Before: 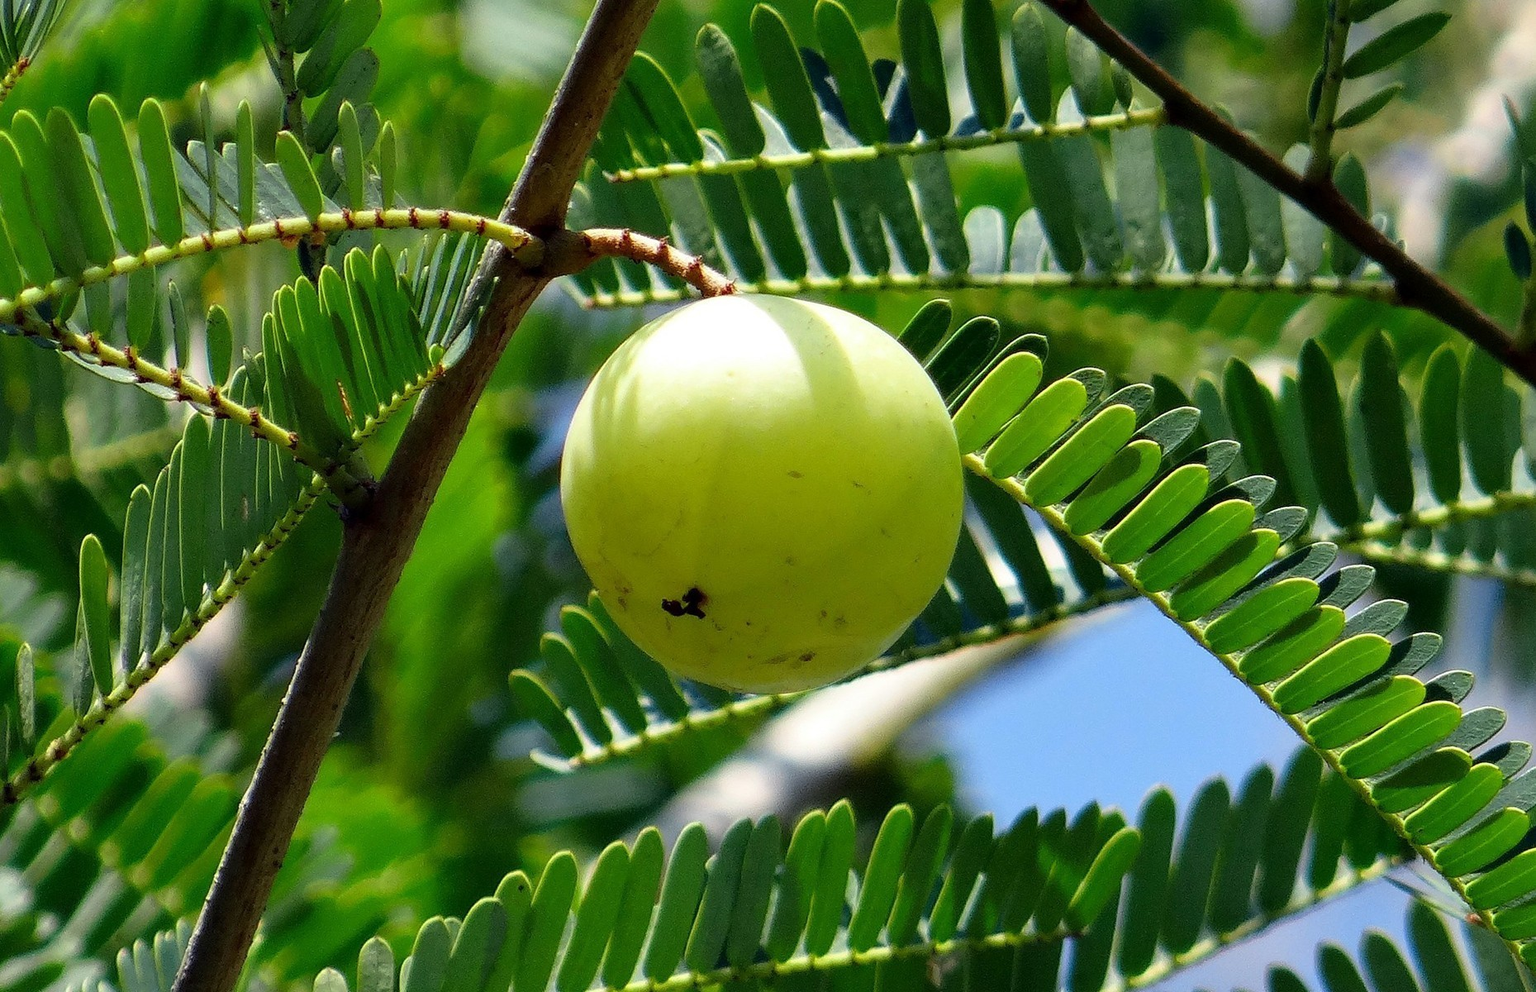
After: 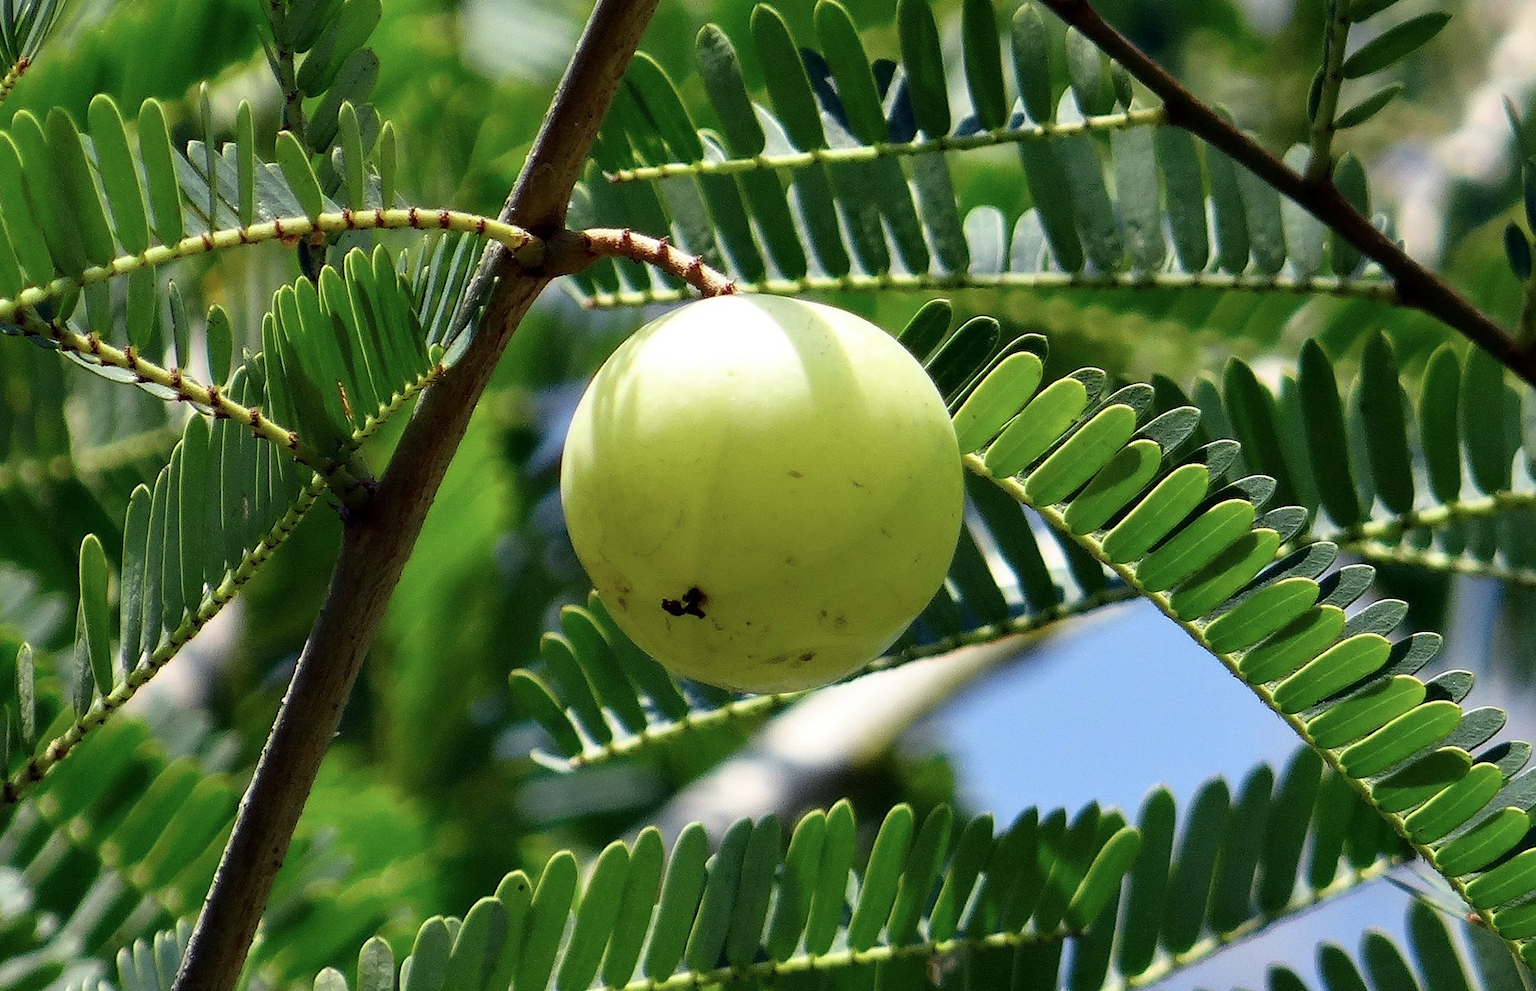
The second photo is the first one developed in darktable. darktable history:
contrast brightness saturation: contrast 0.109, saturation -0.152
